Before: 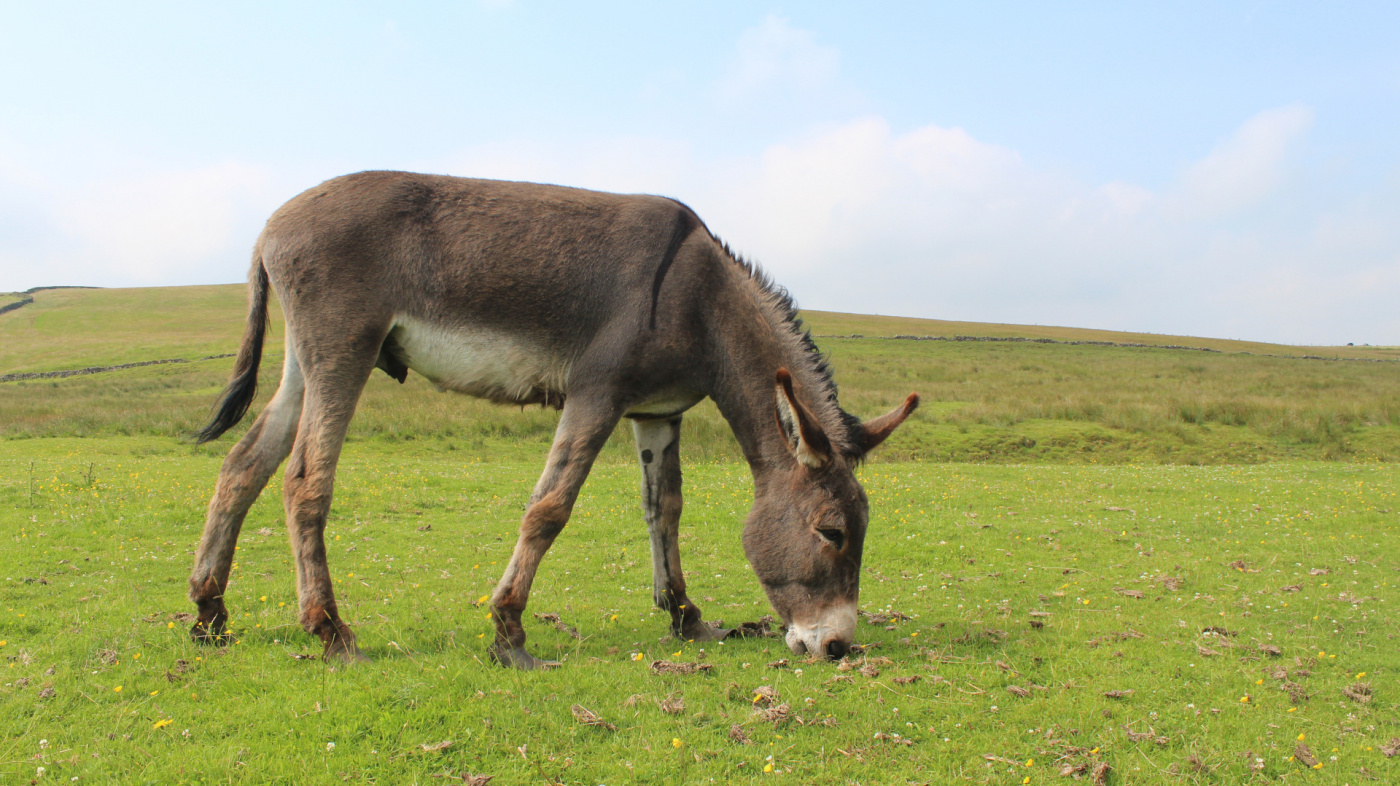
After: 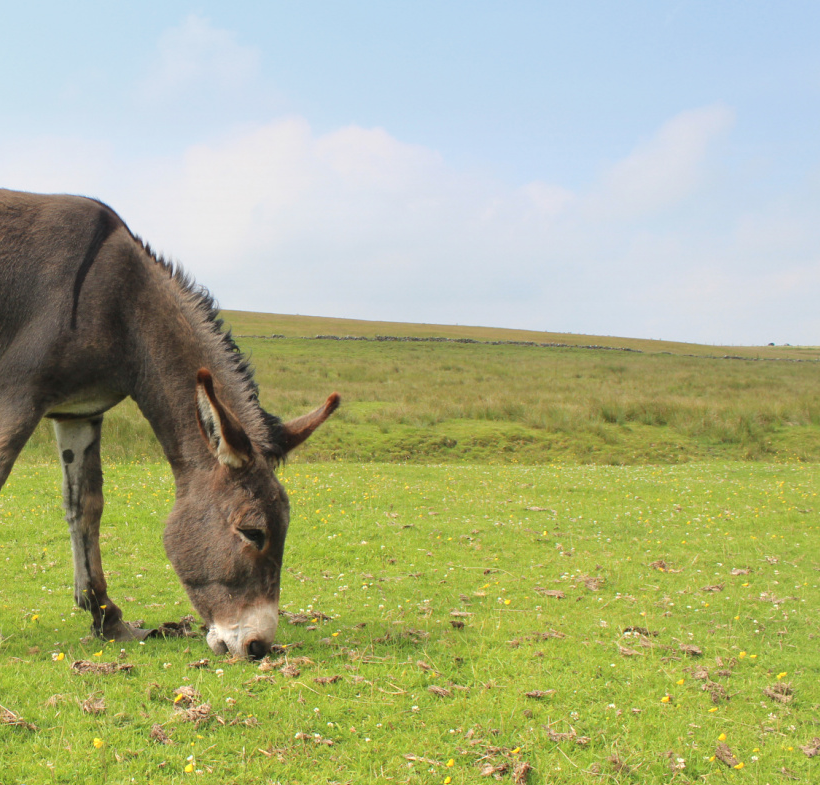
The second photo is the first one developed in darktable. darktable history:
exposure: exposure 0.375 EV, compensate highlight preservation false
graduated density: on, module defaults
crop: left 41.402%
